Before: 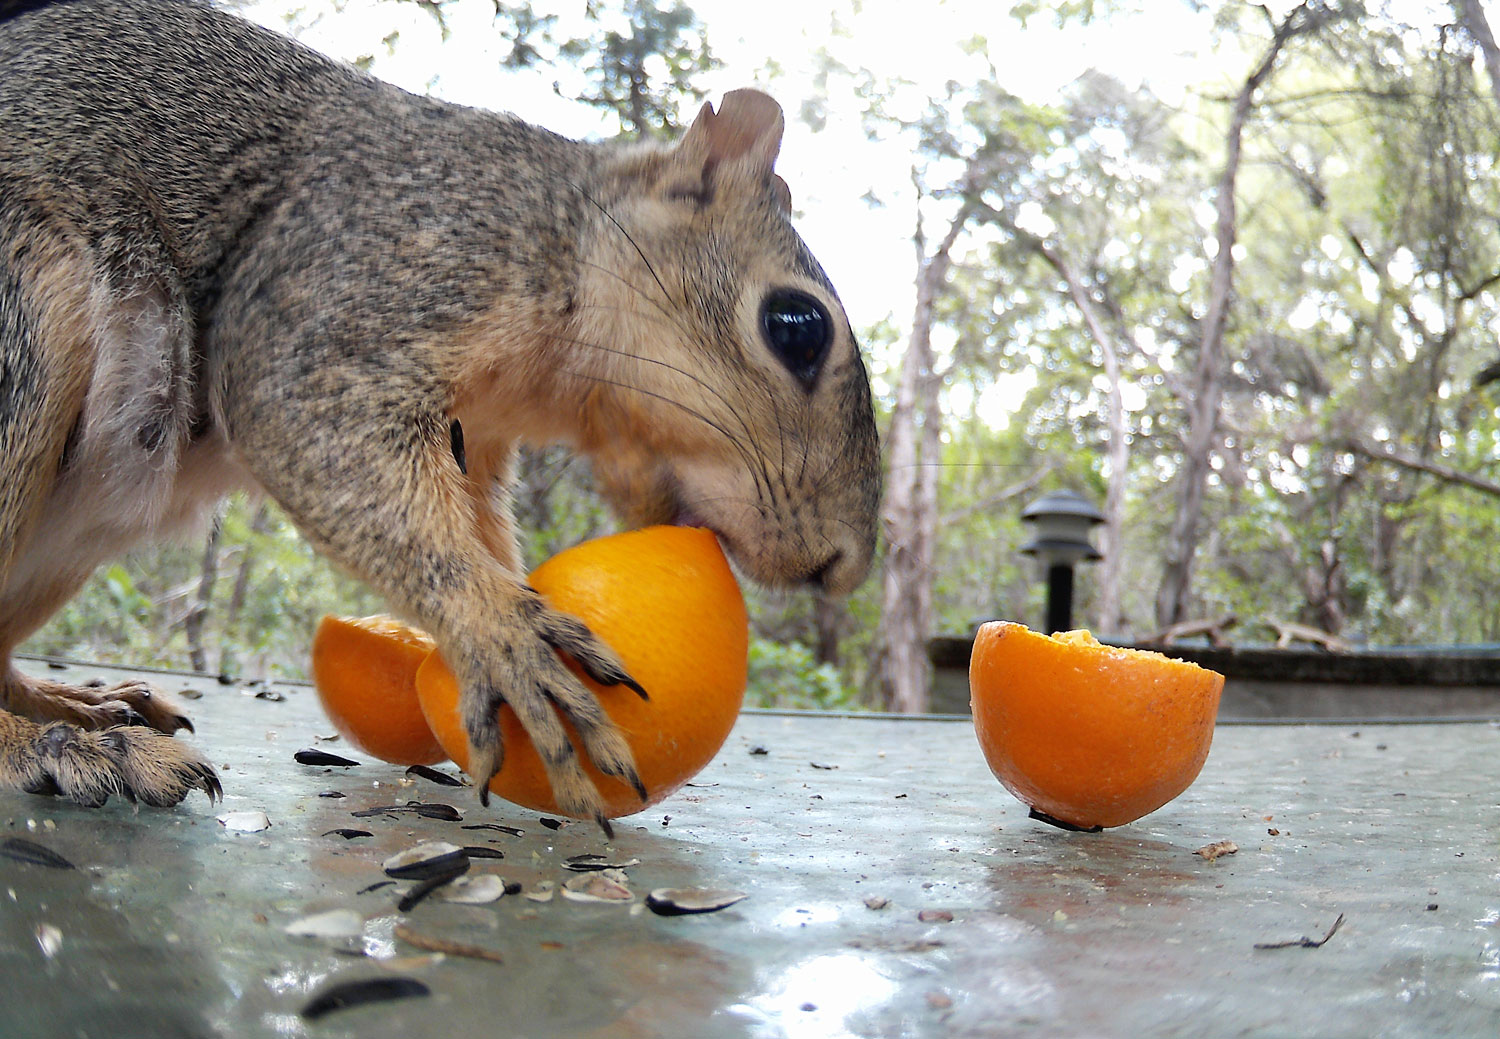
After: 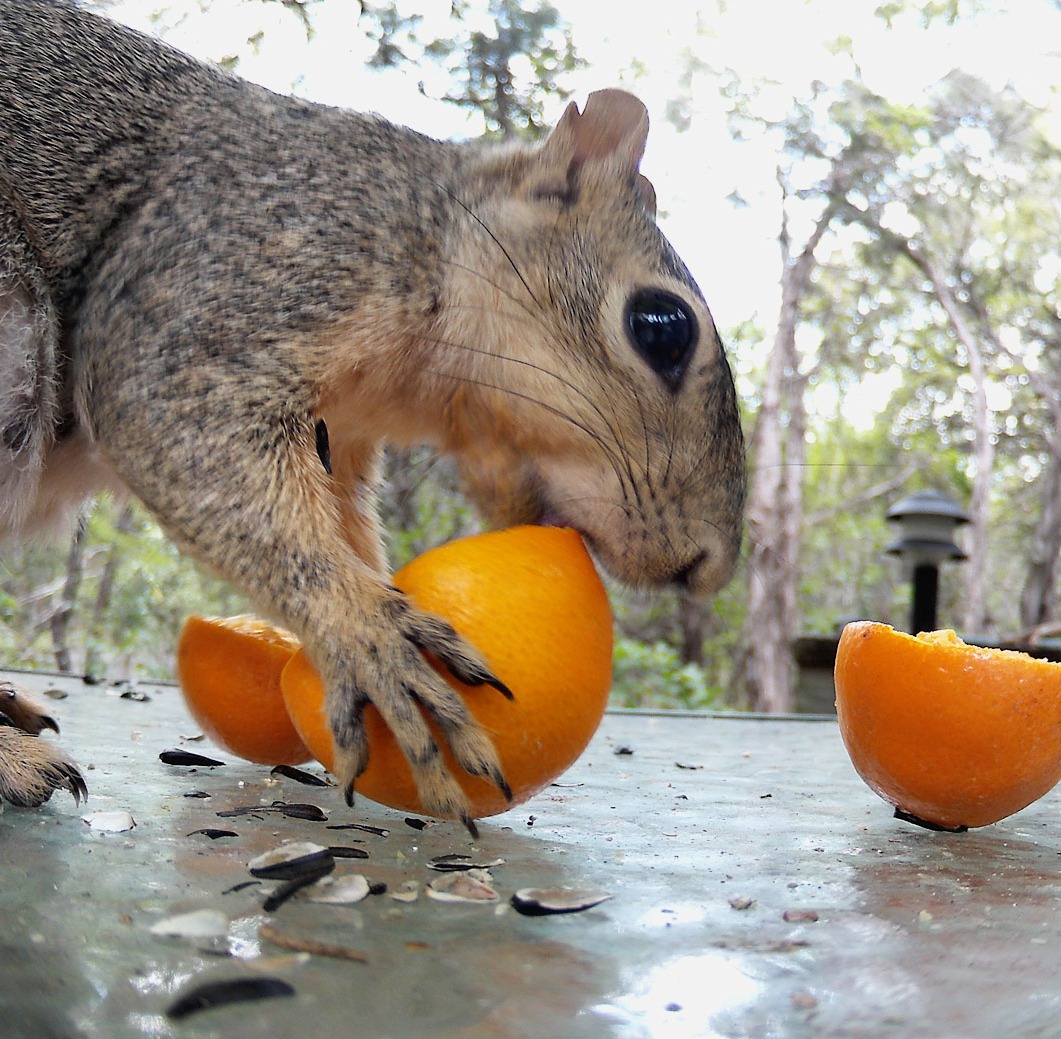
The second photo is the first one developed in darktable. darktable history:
crop and rotate: left 9.061%, right 20.142%
filmic rgb: black relative exposure -16 EV, white relative exposure 2.93 EV, hardness 10.04, color science v6 (2022)
